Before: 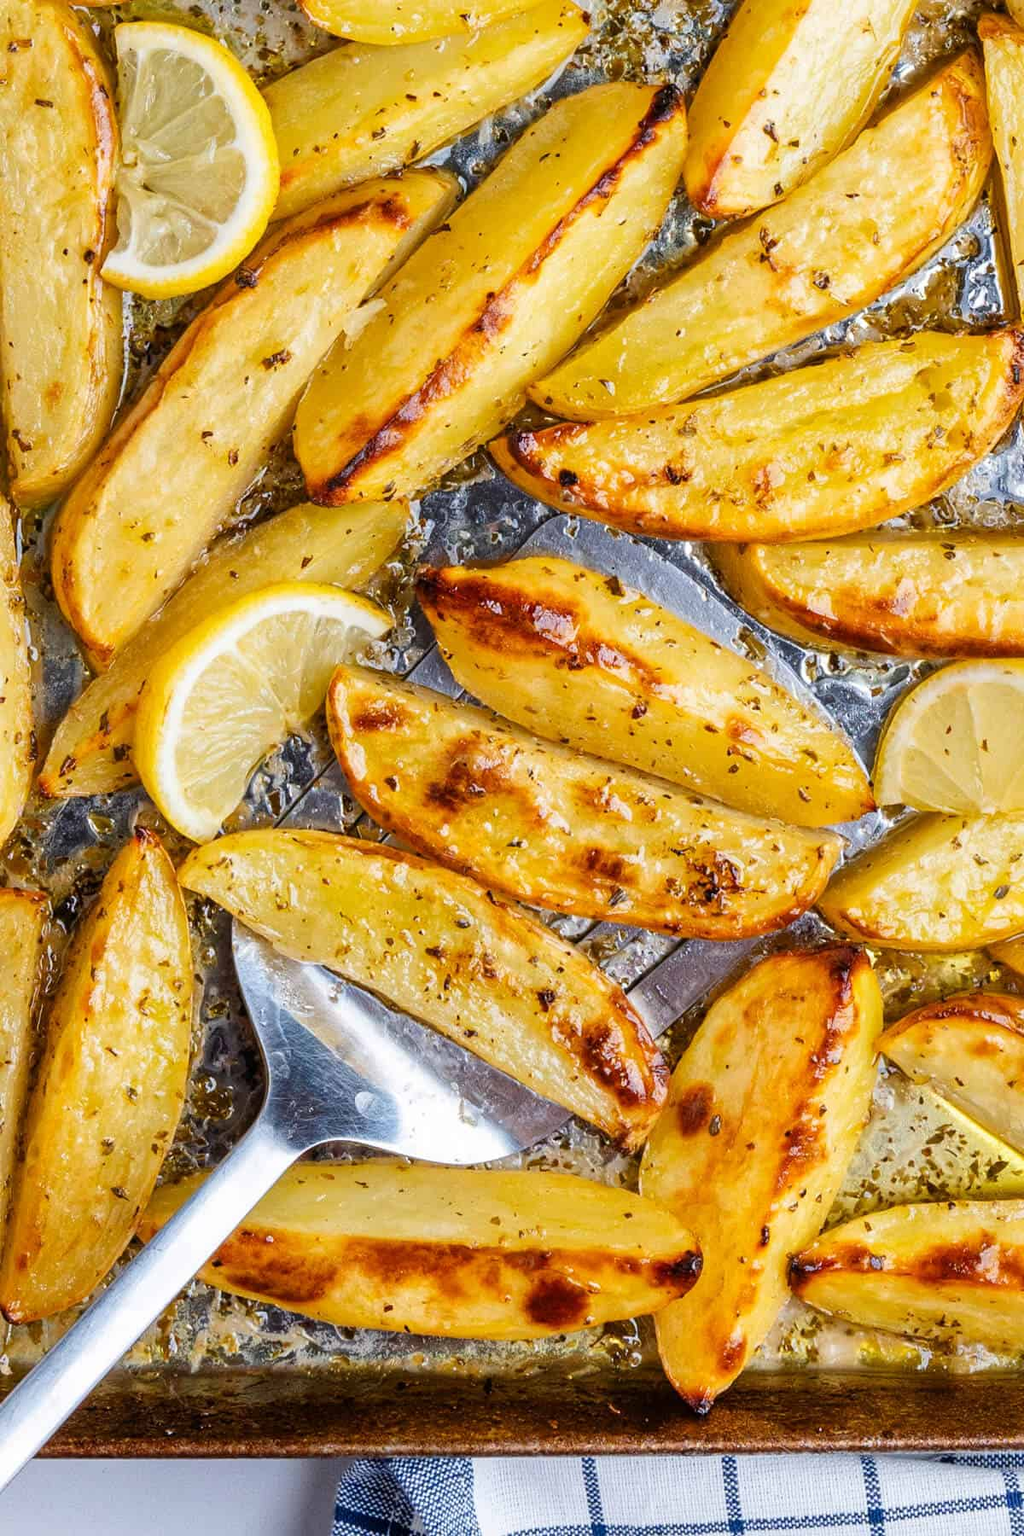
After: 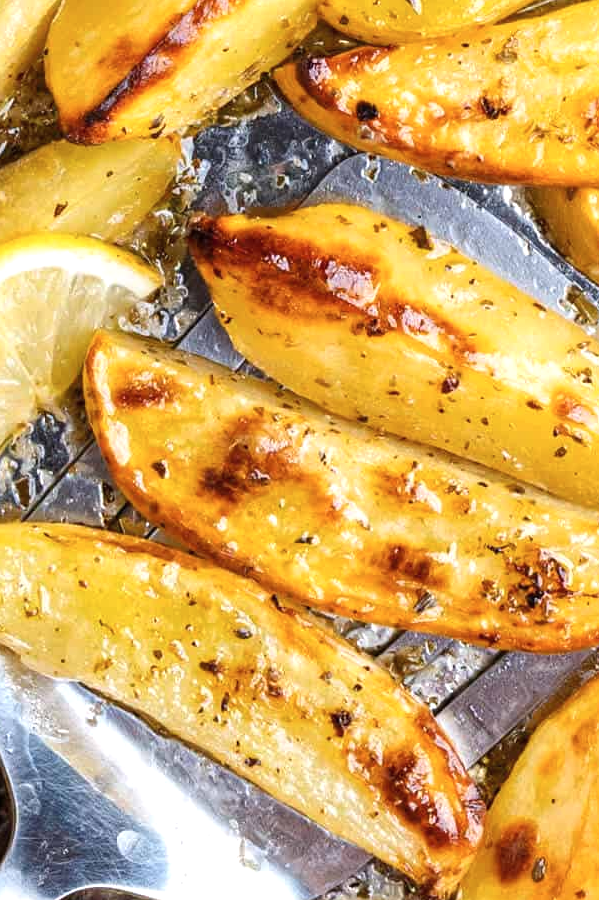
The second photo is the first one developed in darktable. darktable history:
shadows and highlights: radius 110.86, shadows 51.09, white point adjustment 9.16, highlights -4.17, highlights color adjustment 32.2%, soften with gaussian
crop: left 25%, top 25%, right 25%, bottom 25%
